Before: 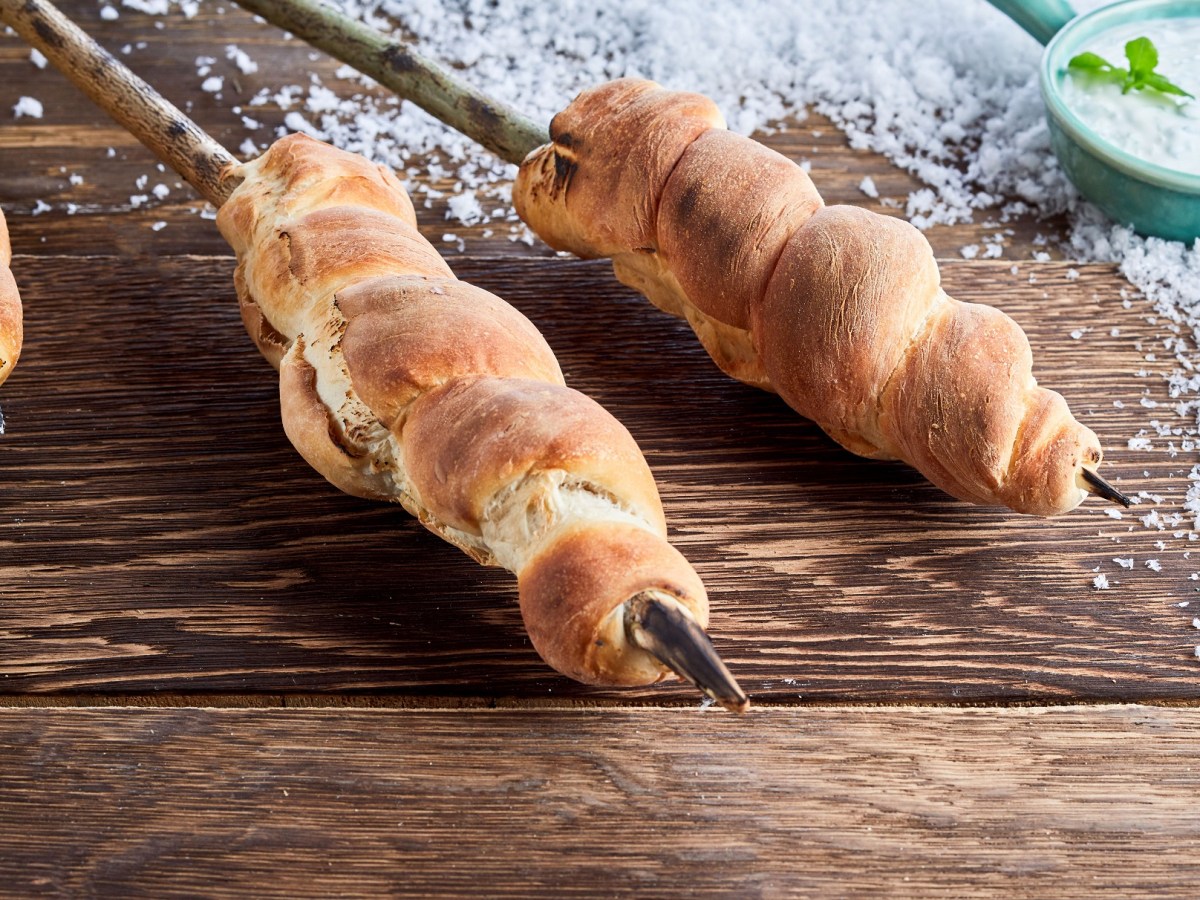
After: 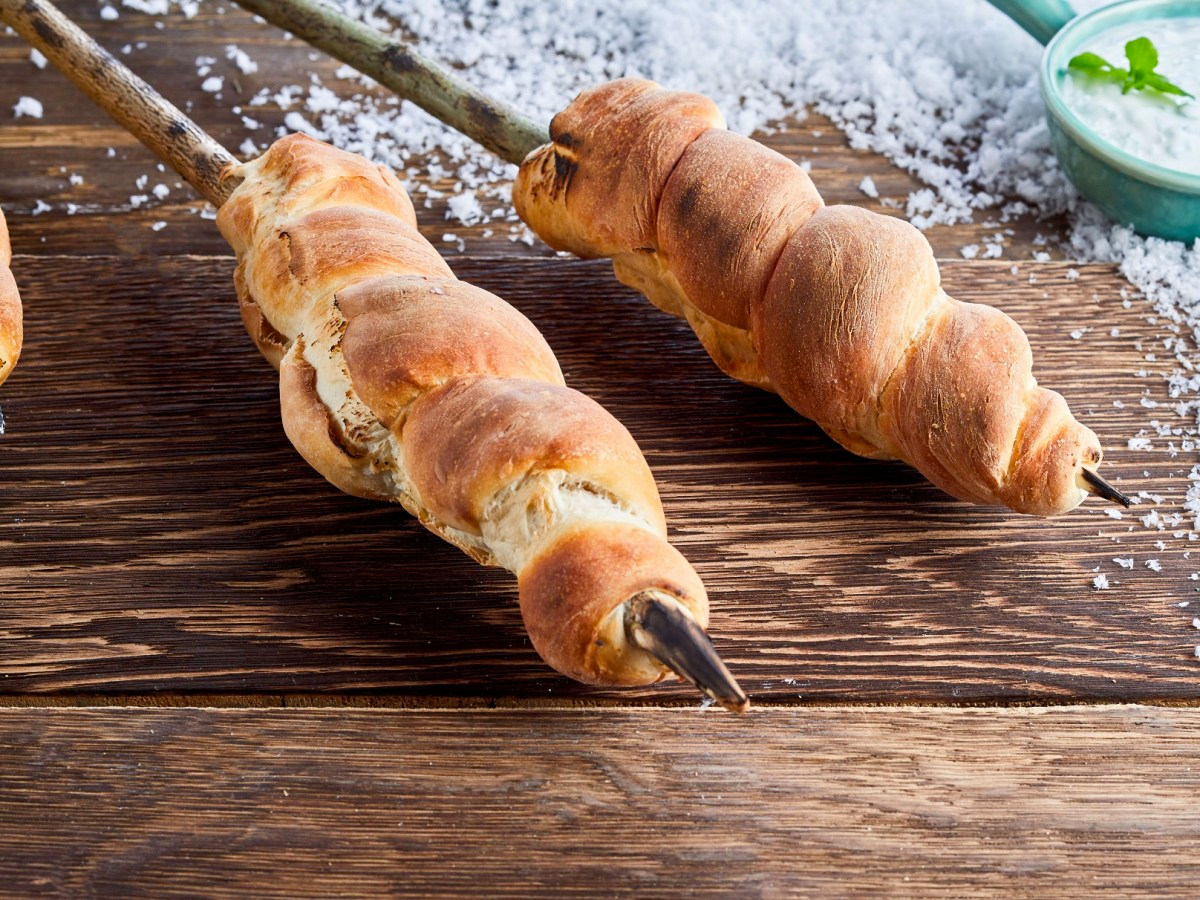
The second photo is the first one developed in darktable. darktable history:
color balance rgb: shadows lift › hue 87.06°, perceptual saturation grading › global saturation 25.553%, global vibrance -24.982%
